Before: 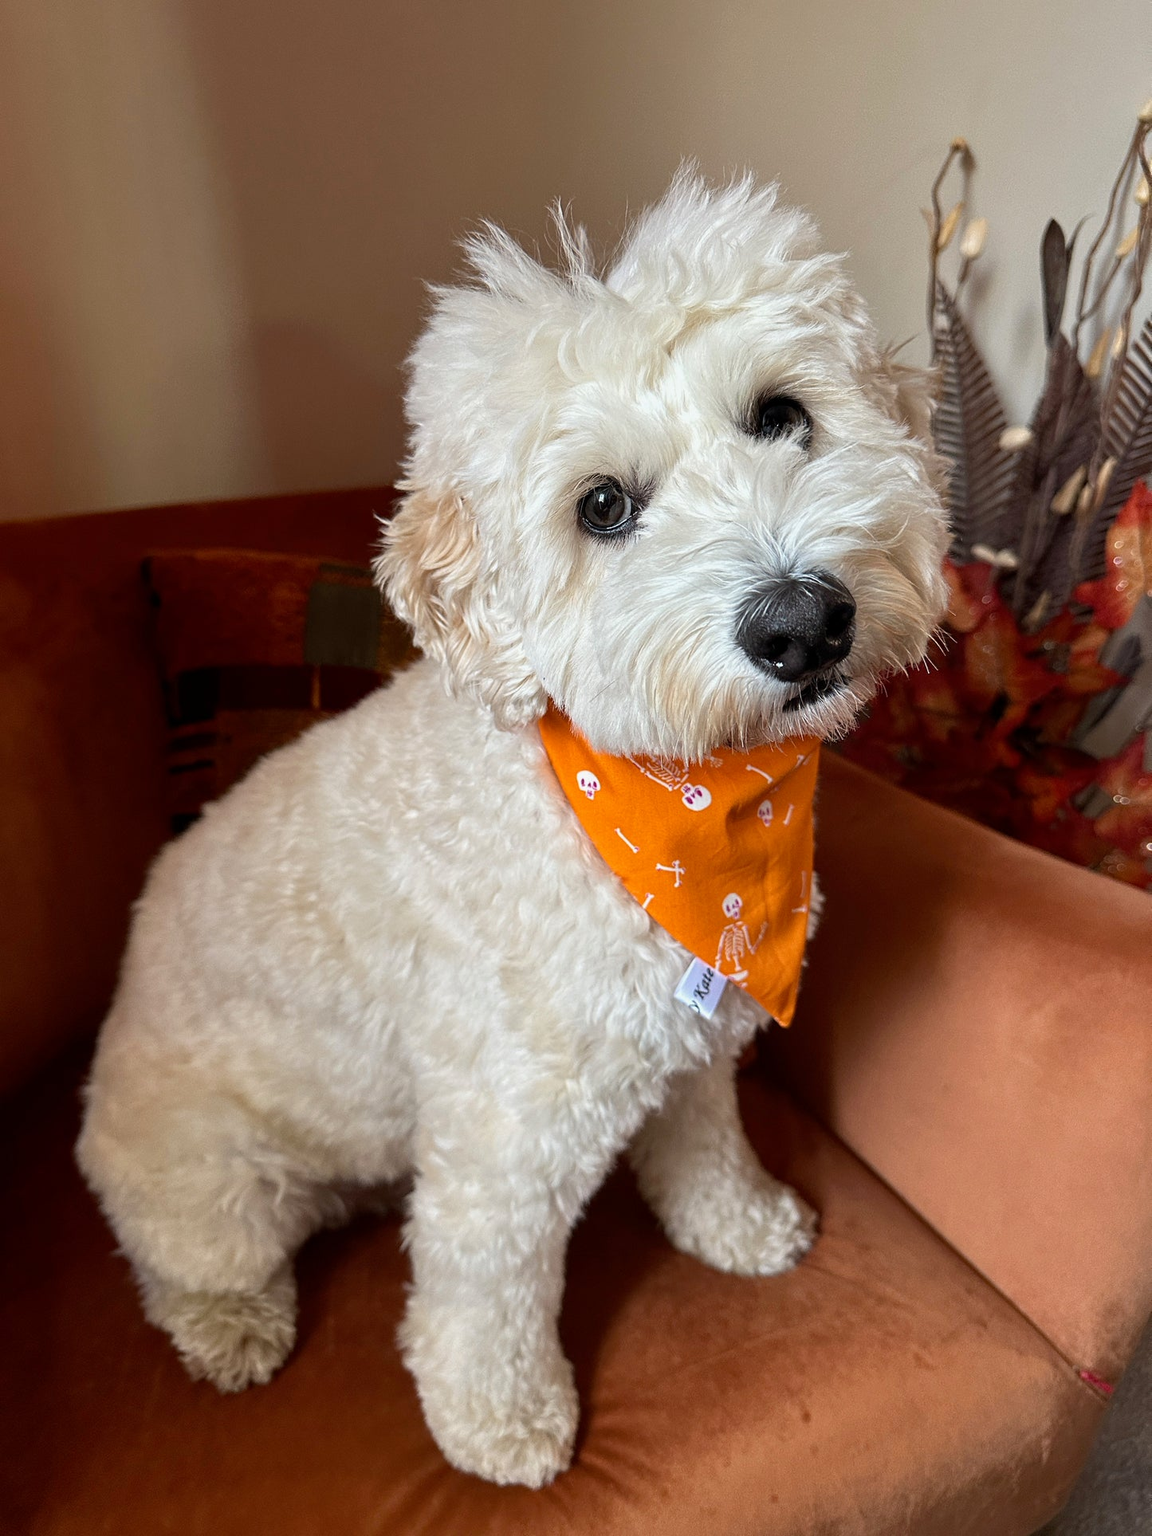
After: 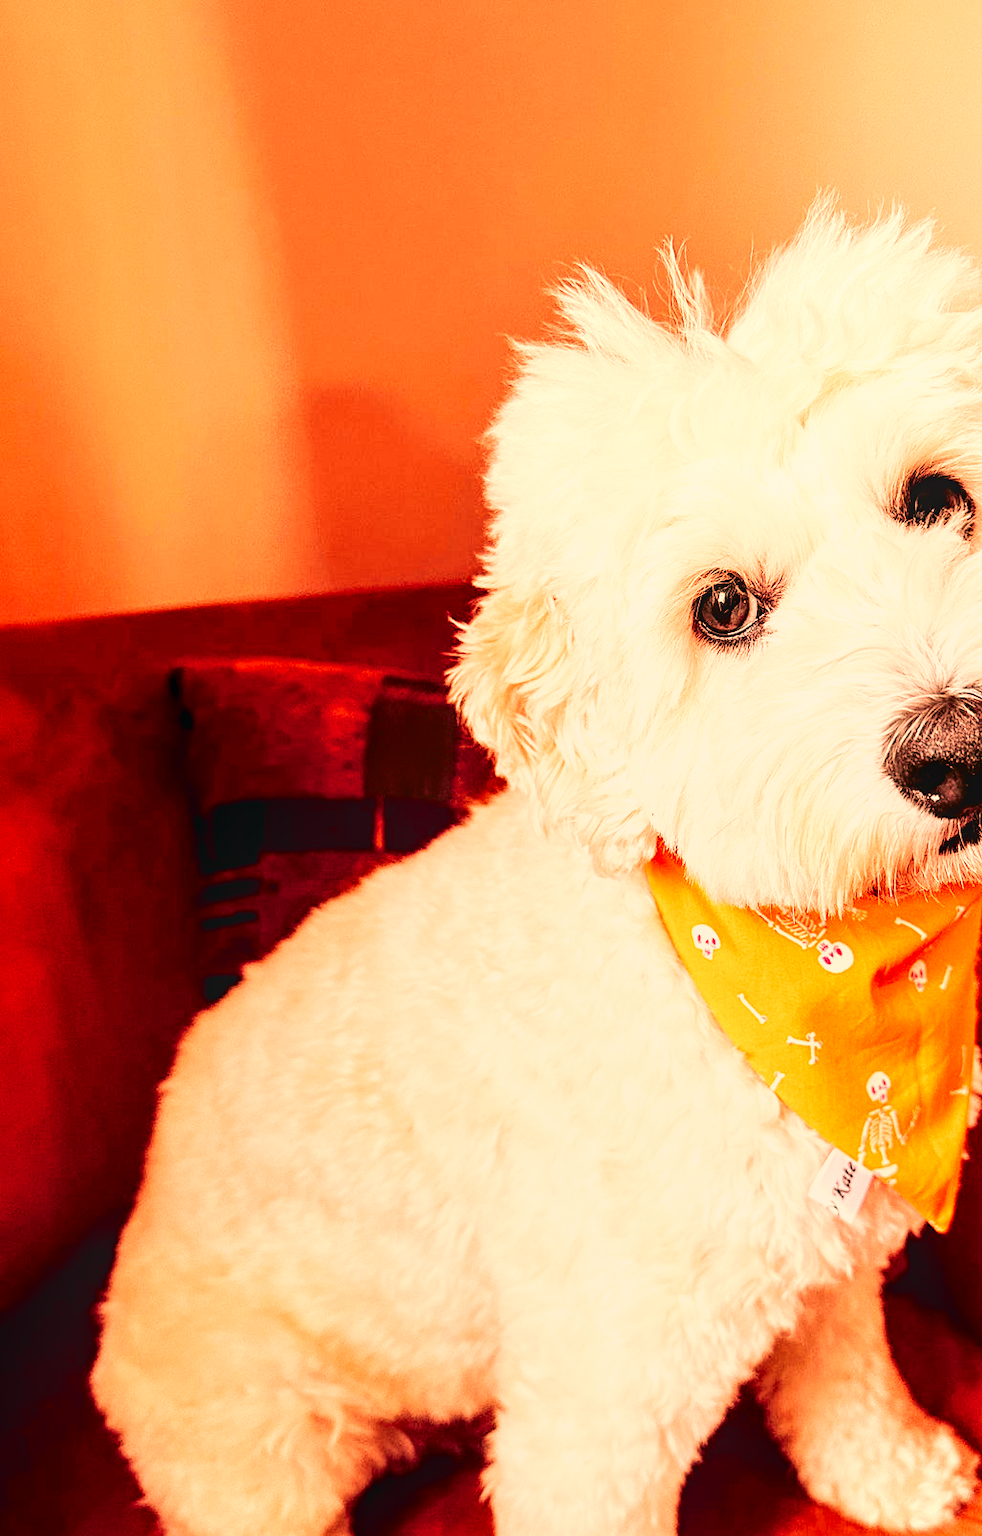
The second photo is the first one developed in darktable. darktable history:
crop: right 28.885%, bottom 16.626%
color correction: highlights a* 12.23, highlights b* 5.41
base curve: curves: ch0 [(0, 0.003) (0.001, 0.002) (0.006, 0.004) (0.02, 0.022) (0.048, 0.086) (0.094, 0.234) (0.162, 0.431) (0.258, 0.629) (0.385, 0.8) (0.548, 0.918) (0.751, 0.988) (1, 1)], preserve colors none
white balance: red 1.467, blue 0.684
tone curve: curves: ch0 [(0.003, 0) (0.066, 0.023) (0.149, 0.094) (0.264, 0.238) (0.395, 0.421) (0.517, 0.56) (0.688, 0.743) (0.813, 0.846) (1, 1)]; ch1 [(0, 0) (0.164, 0.115) (0.337, 0.332) (0.39, 0.398) (0.464, 0.461) (0.501, 0.5) (0.521, 0.535) (0.571, 0.588) (0.652, 0.681) (0.733, 0.749) (0.811, 0.796) (1, 1)]; ch2 [(0, 0) (0.337, 0.382) (0.464, 0.476) (0.501, 0.502) (0.527, 0.54) (0.556, 0.567) (0.6, 0.59) (0.687, 0.675) (1, 1)], color space Lab, independent channels, preserve colors none
local contrast: on, module defaults
